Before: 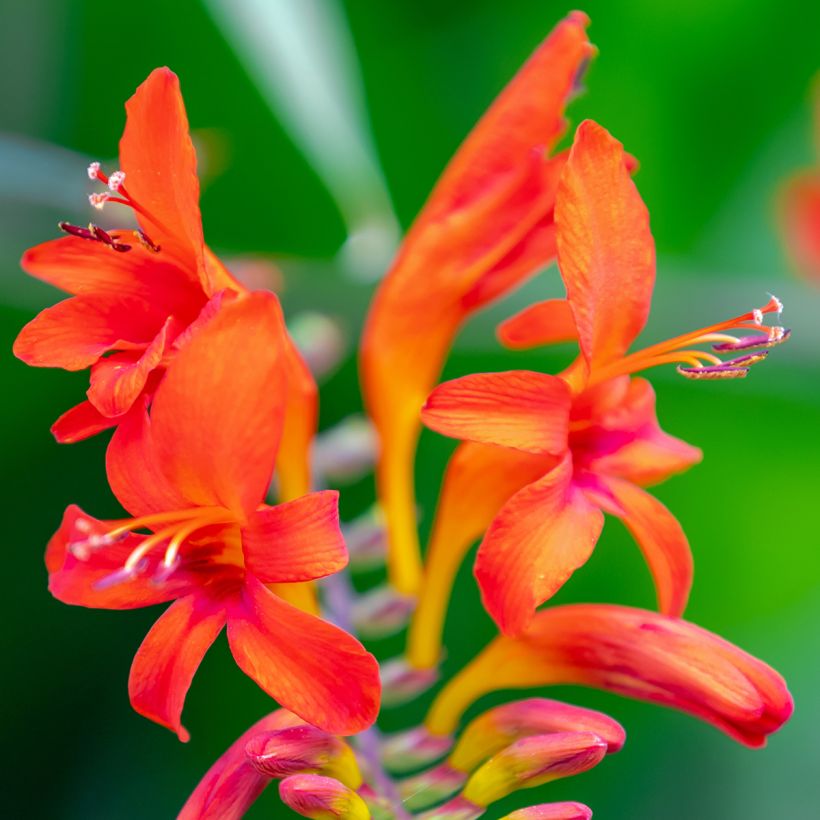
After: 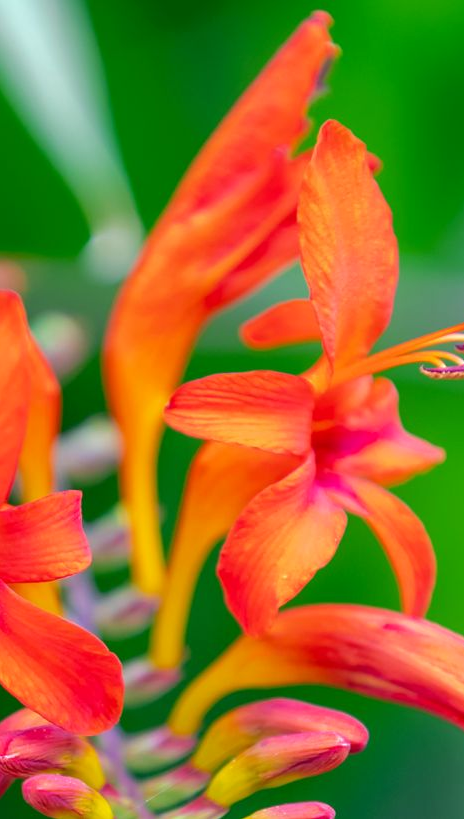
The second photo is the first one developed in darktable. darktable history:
levels: levels [0, 0.492, 0.984]
crop: left 31.458%, top 0%, right 11.876%
